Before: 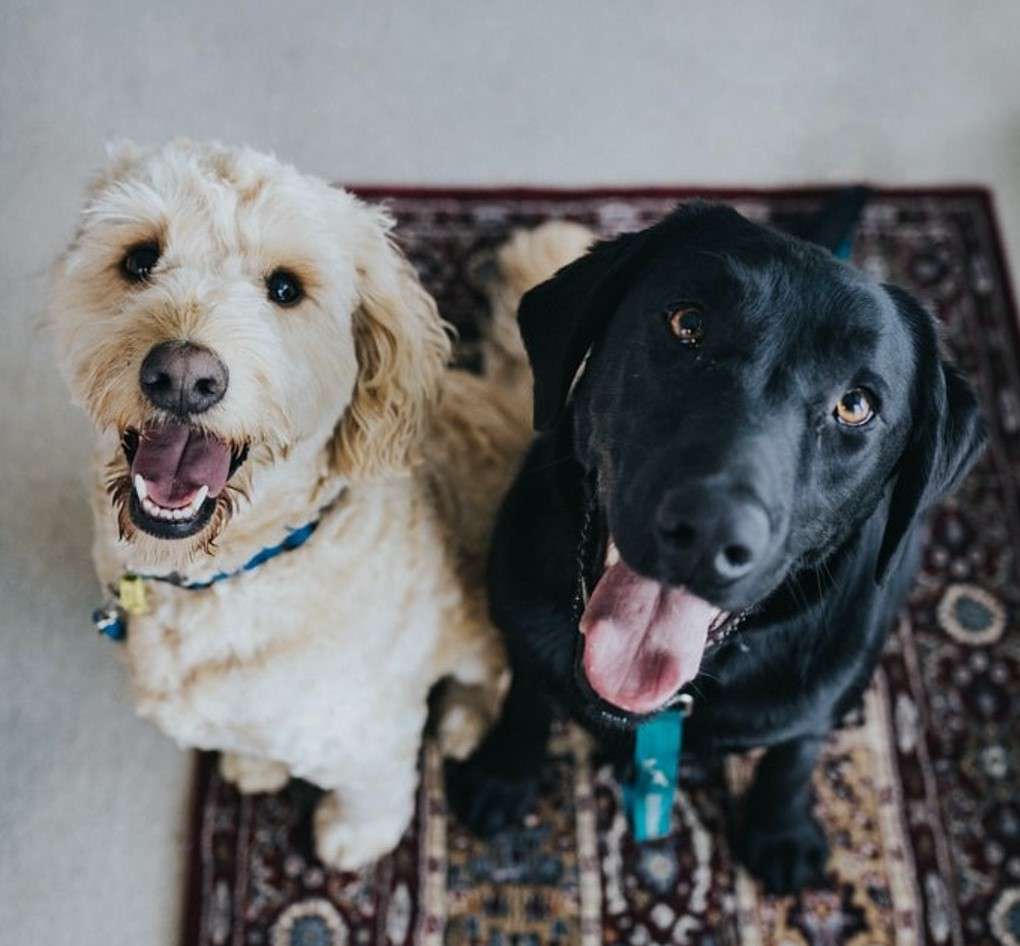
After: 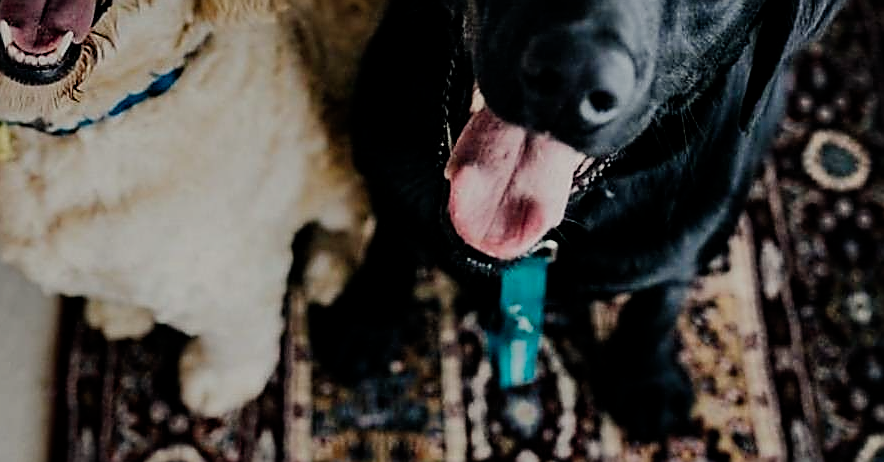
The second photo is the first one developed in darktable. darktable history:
filmic rgb: middle gray luminance 29%, black relative exposure -10.3 EV, white relative exposure 5.5 EV, threshold 6 EV, target black luminance 0%, hardness 3.95, latitude 2.04%, contrast 1.132, highlights saturation mix 5%, shadows ↔ highlights balance 15.11%, add noise in highlights 0, preserve chrominance no, color science v3 (2019), use custom middle-gray values true, iterations of high-quality reconstruction 0, contrast in highlights soft, enable highlight reconstruction true
white balance: red 1.045, blue 0.932
crop and rotate: left 13.306%, top 48.129%, bottom 2.928%
shadows and highlights: shadows 37.27, highlights -28.18, soften with gaussian
sharpen: radius 1.4, amount 1.25, threshold 0.7
